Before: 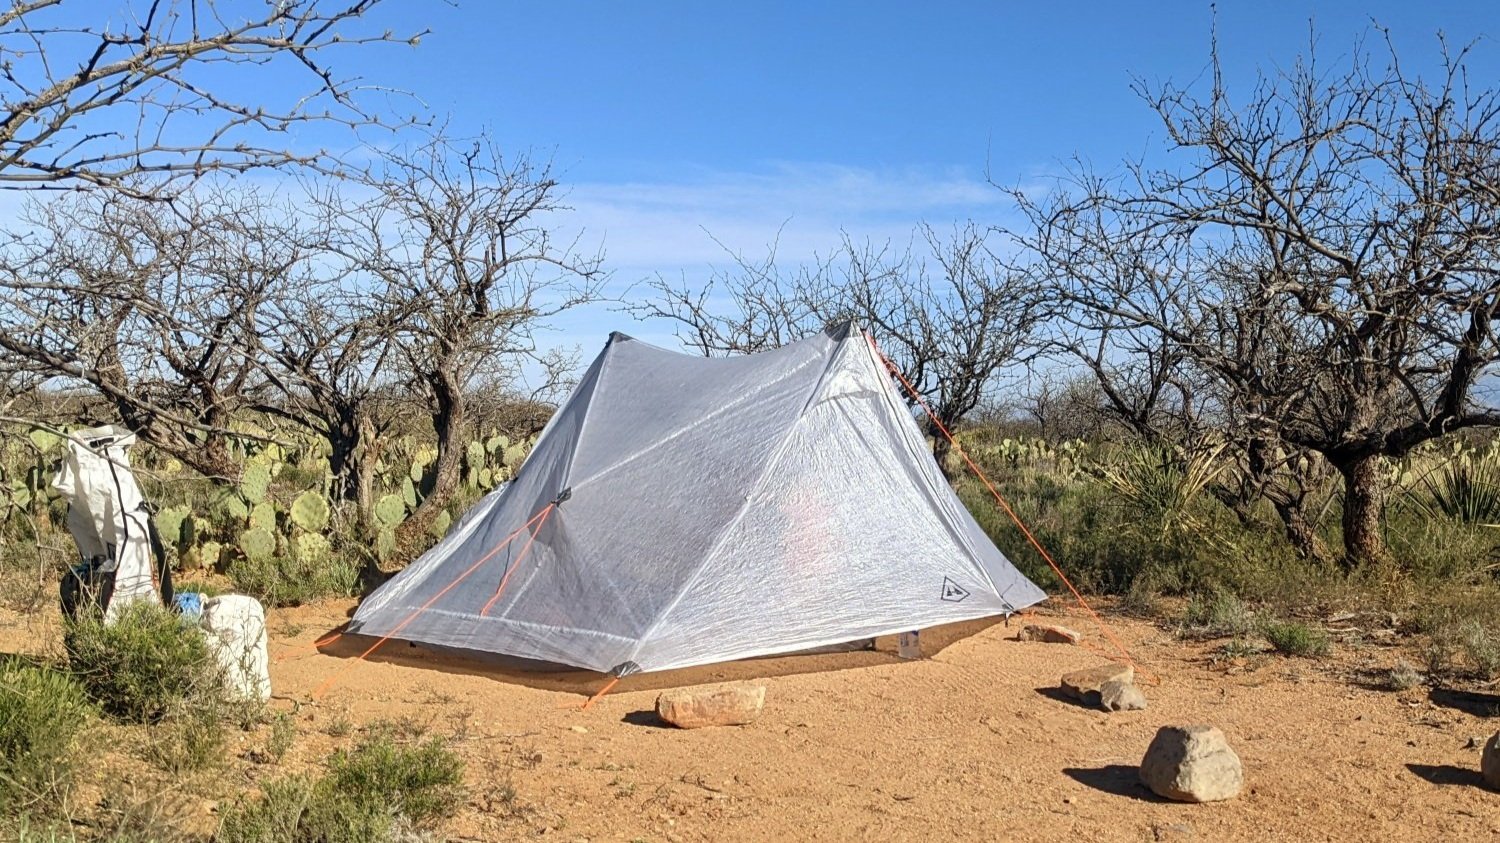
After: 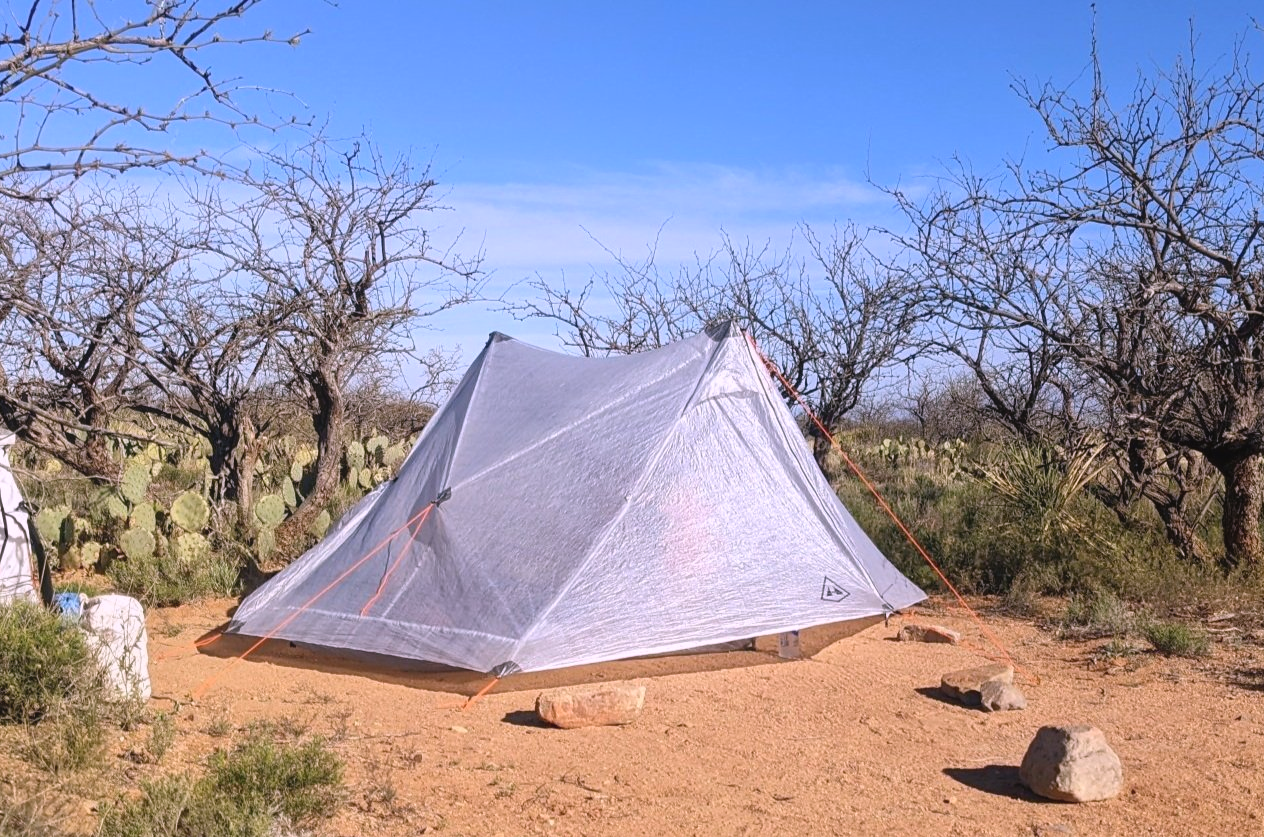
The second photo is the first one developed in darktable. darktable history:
crop: left 8.026%, right 7.374%
white balance: red 1.066, blue 1.119
contrast equalizer: octaves 7, y [[0.6 ×6], [0.55 ×6], [0 ×6], [0 ×6], [0 ×6]], mix -0.3
